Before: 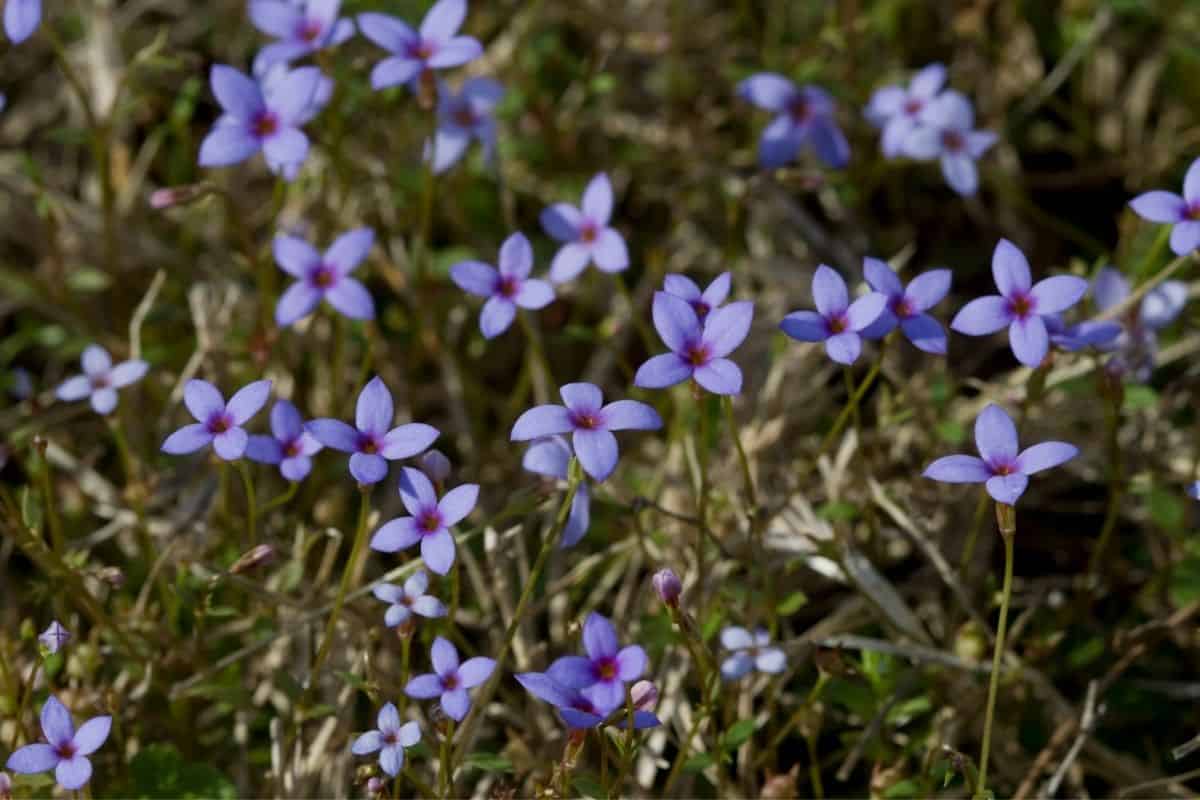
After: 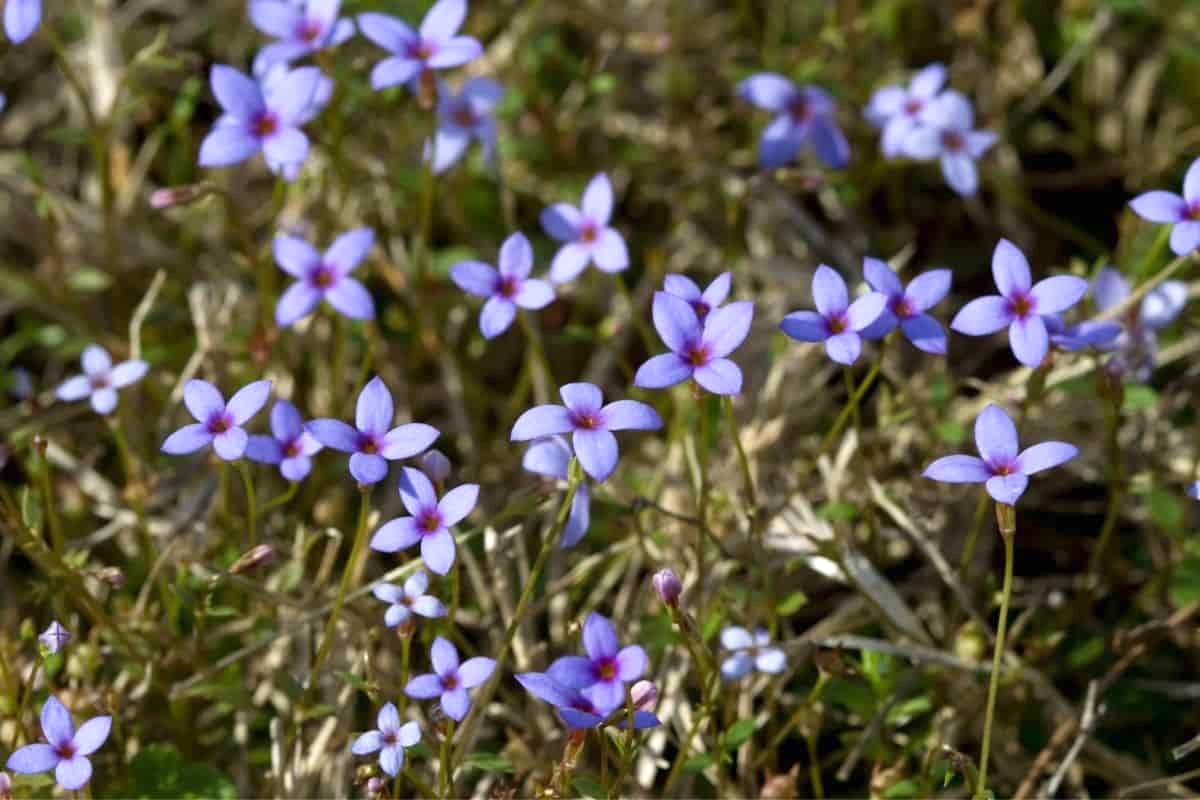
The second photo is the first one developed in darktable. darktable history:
tone equalizer: on, module defaults
exposure: black level correction 0, exposure 0.7 EV, compensate exposure bias true, compensate highlight preservation false
